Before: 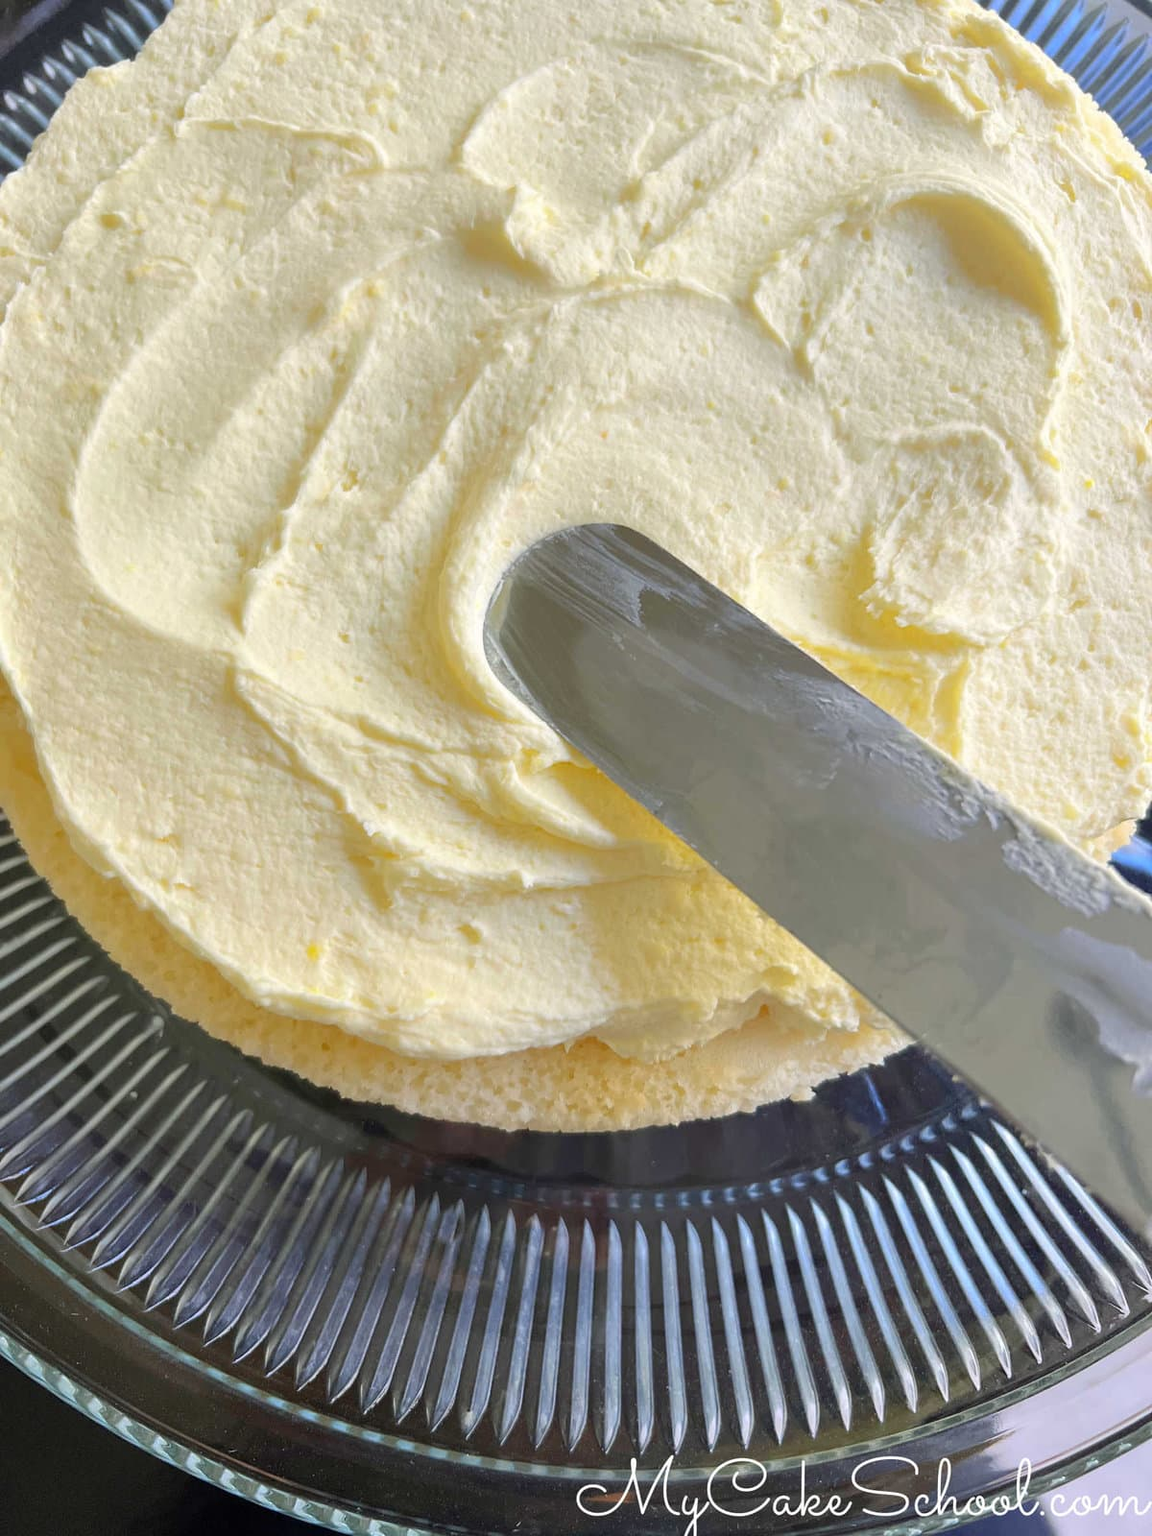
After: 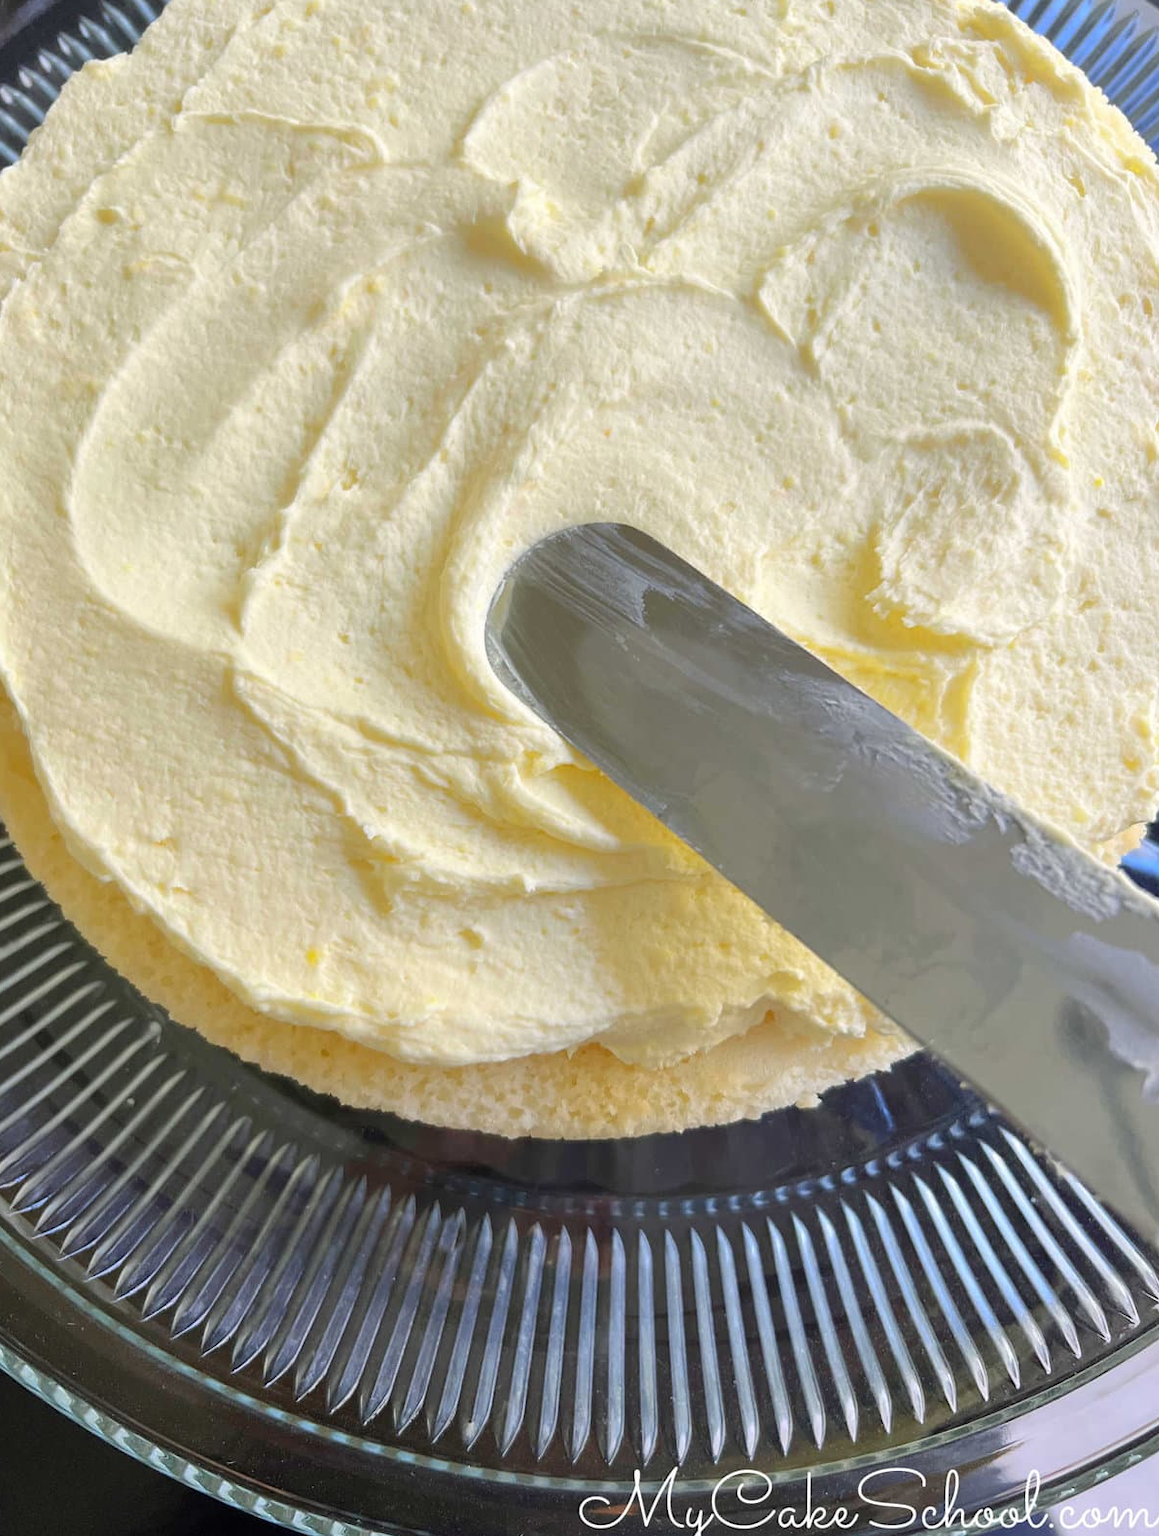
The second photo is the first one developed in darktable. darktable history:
crop: left 0.458%, top 0.543%, right 0.175%, bottom 0.762%
